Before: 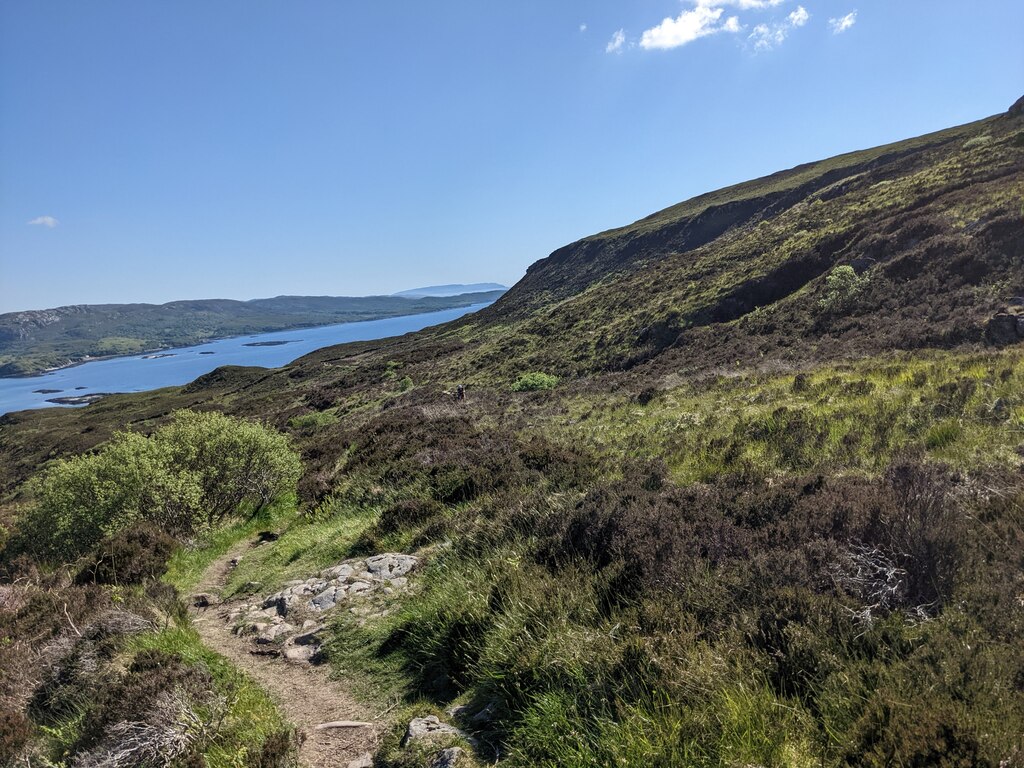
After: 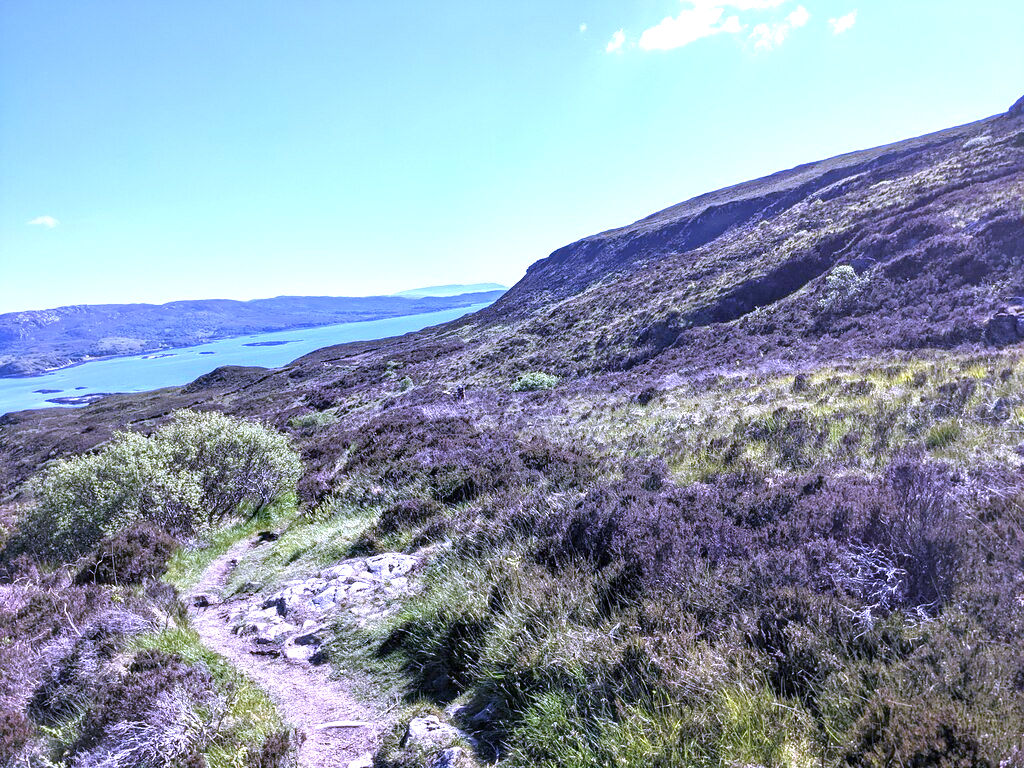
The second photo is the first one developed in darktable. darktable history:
white balance: red 0.98, blue 1.61
exposure: exposure 1.137 EV, compensate highlight preservation false
